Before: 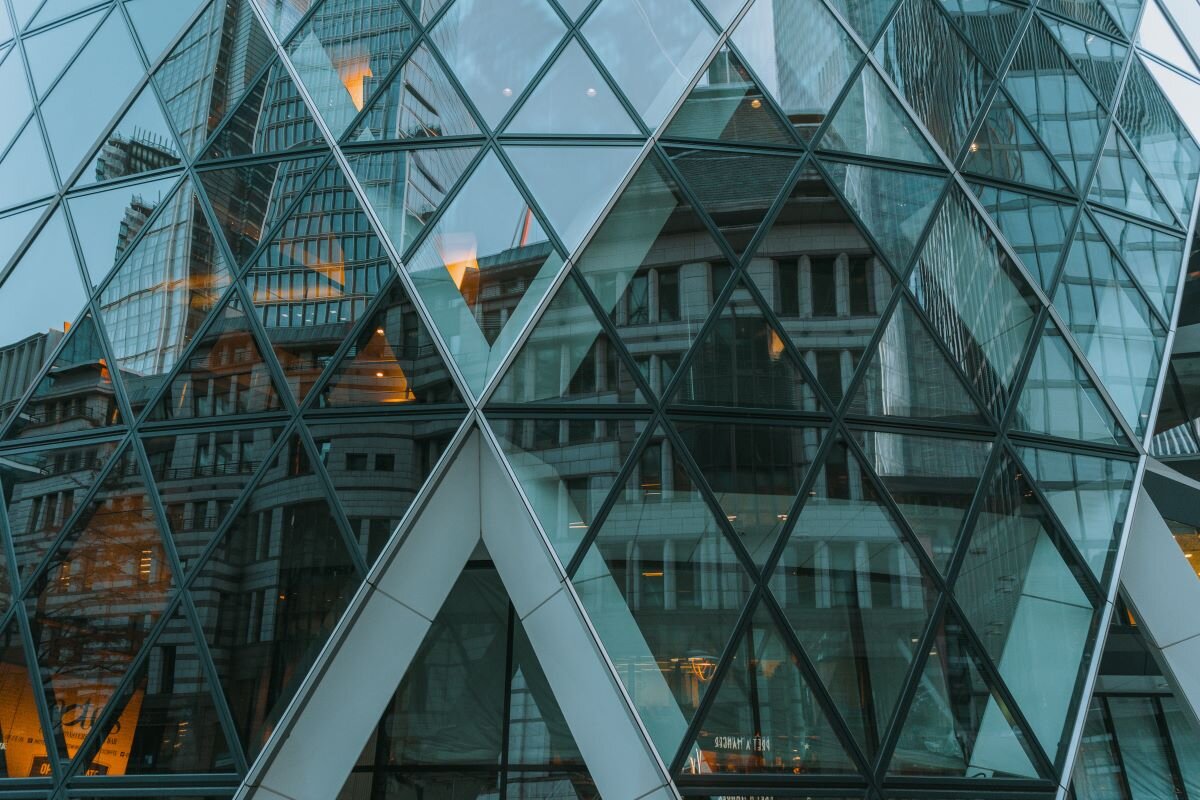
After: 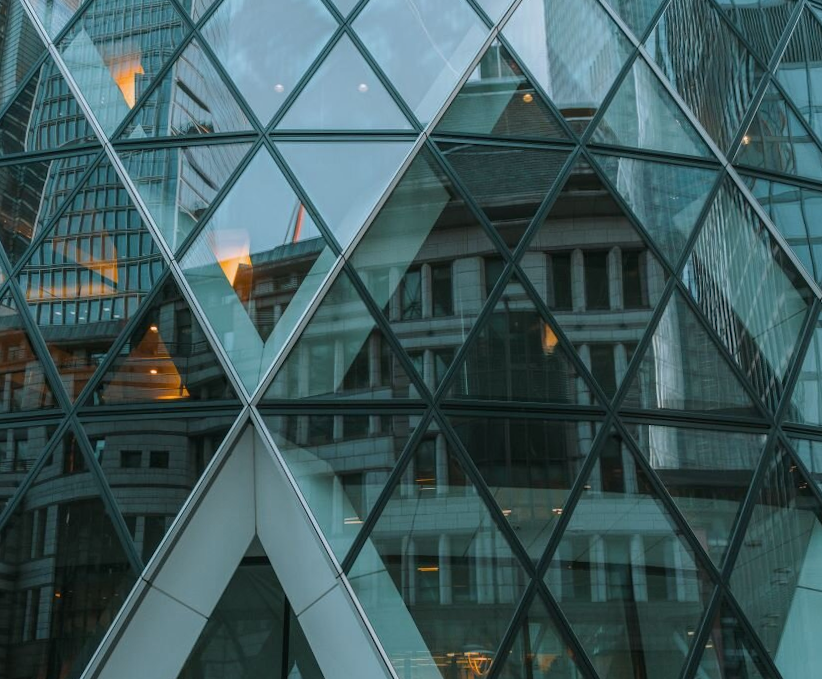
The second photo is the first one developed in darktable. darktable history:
tone equalizer: on, module defaults
rotate and perspective: rotation -0.45°, automatic cropping original format, crop left 0.008, crop right 0.992, crop top 0.012, crop bottom 0.988
crop: left 18.479%, right 12.2%, bottom 13.971%
